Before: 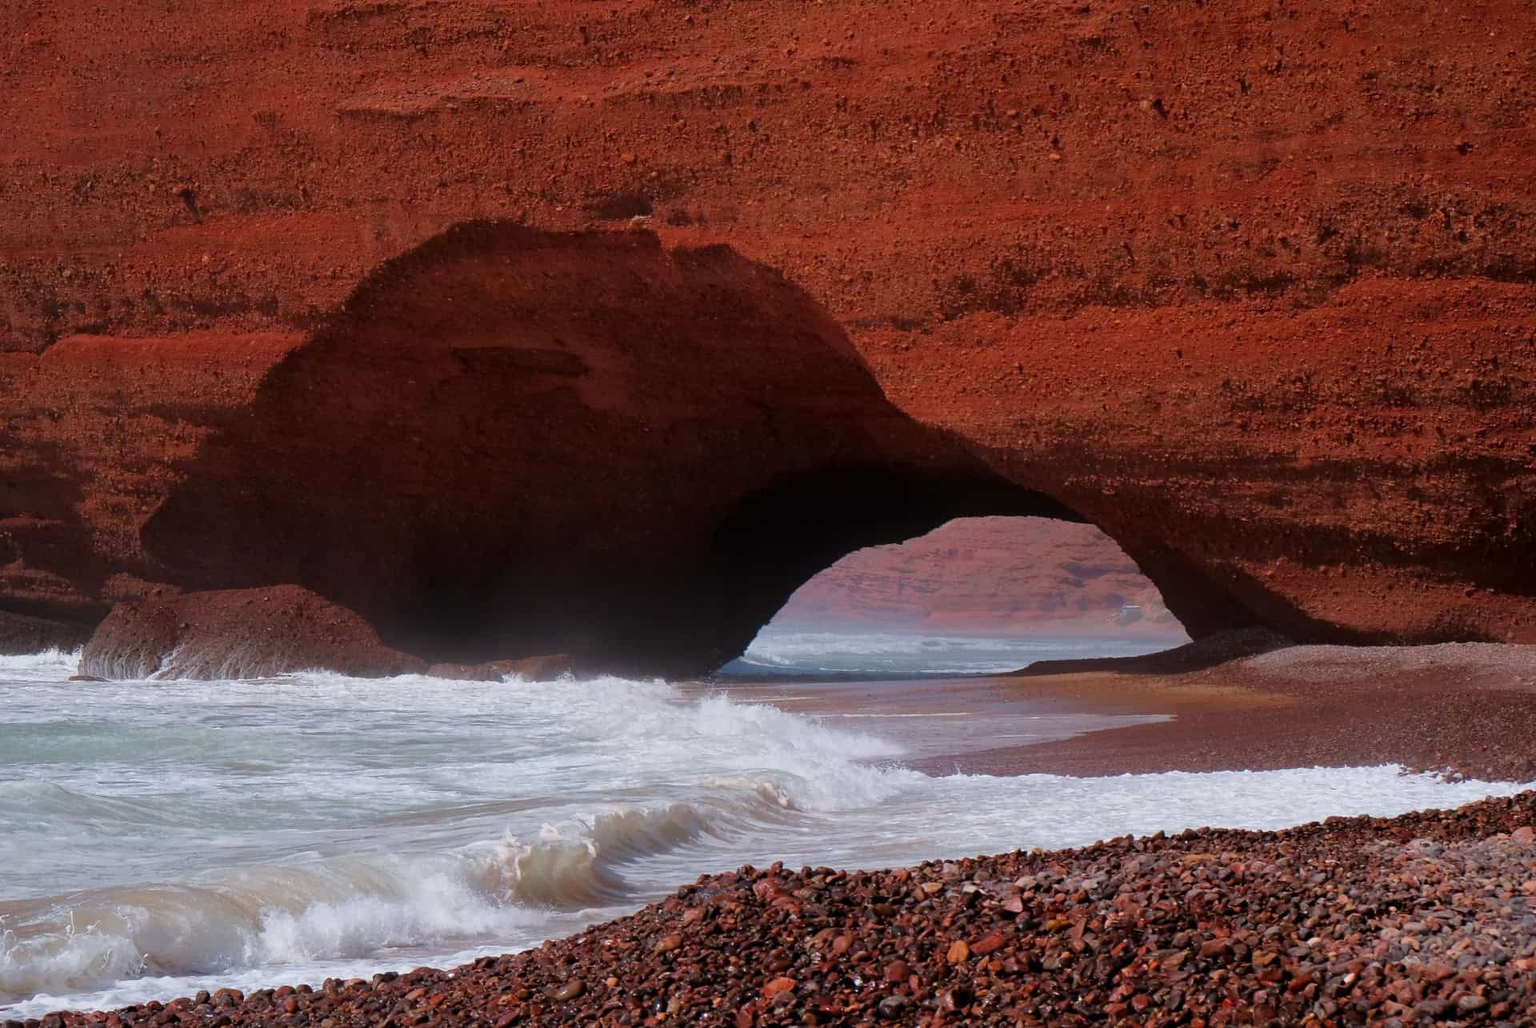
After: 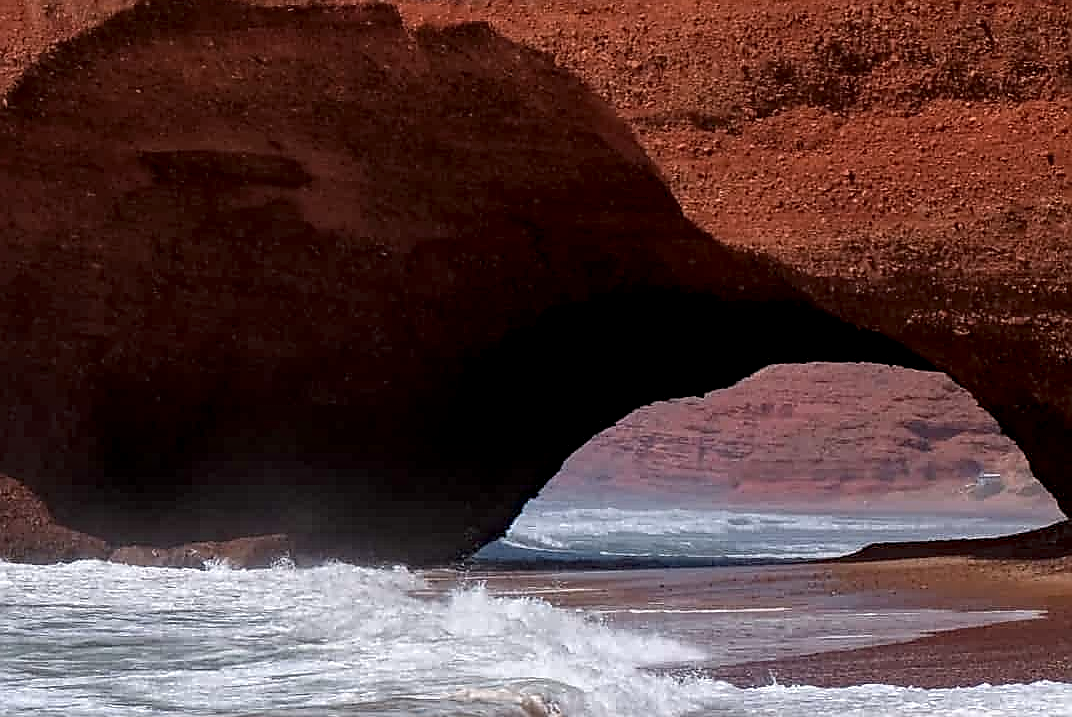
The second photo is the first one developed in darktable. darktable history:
crop and rotate: left 22.13%, top 22.054%, right 22.026%, bottom 22.102%
color correction: saturation 0.85
sharpen: radius 1.4, amount 1.25, threshold 0.7
haze removal: strength 0.29, distance 0.25, compatibility mode true, adaptive false
local contrast: highlights 60%, shadows 60%, detail 160%
